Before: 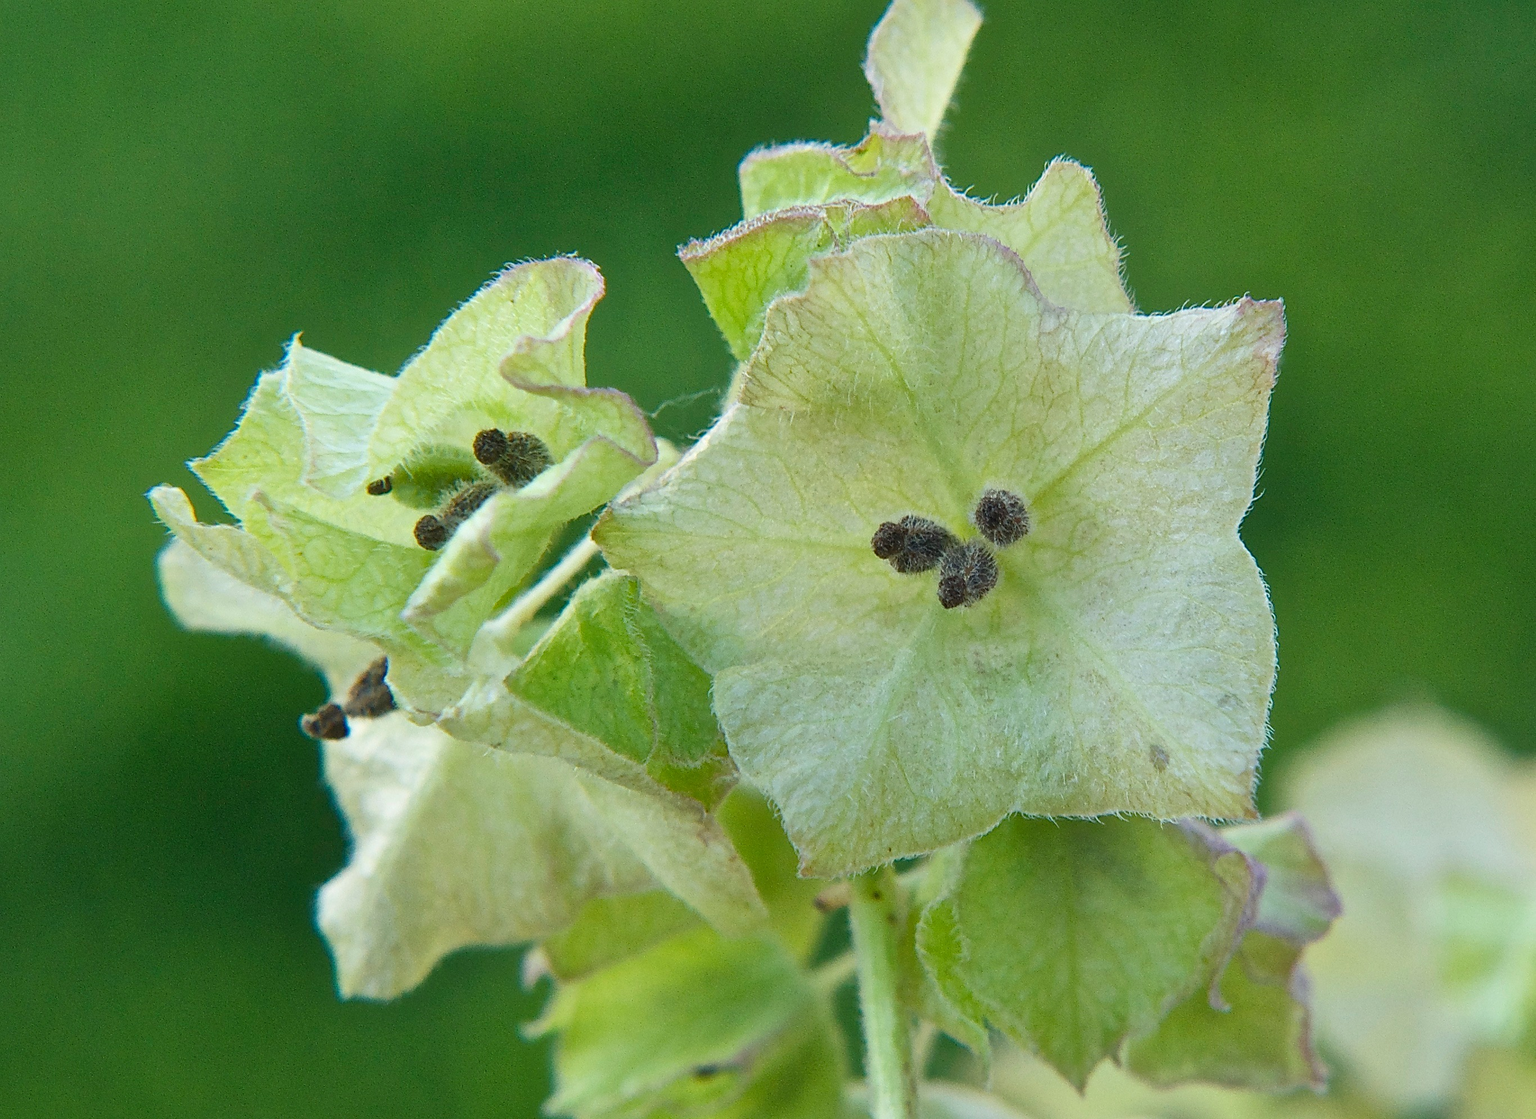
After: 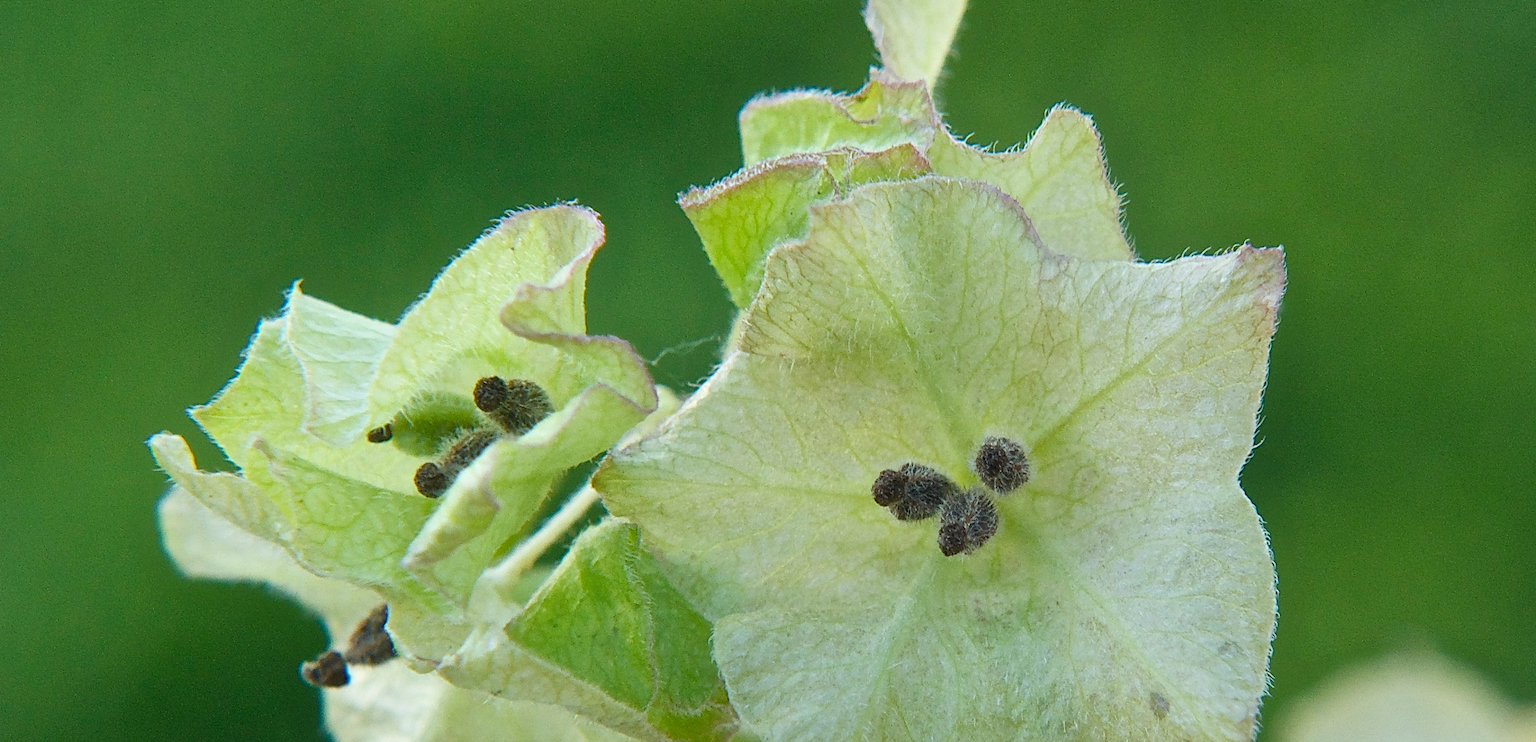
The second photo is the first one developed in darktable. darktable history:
crop and rotate: top 4.752%, bottom 28.894%
